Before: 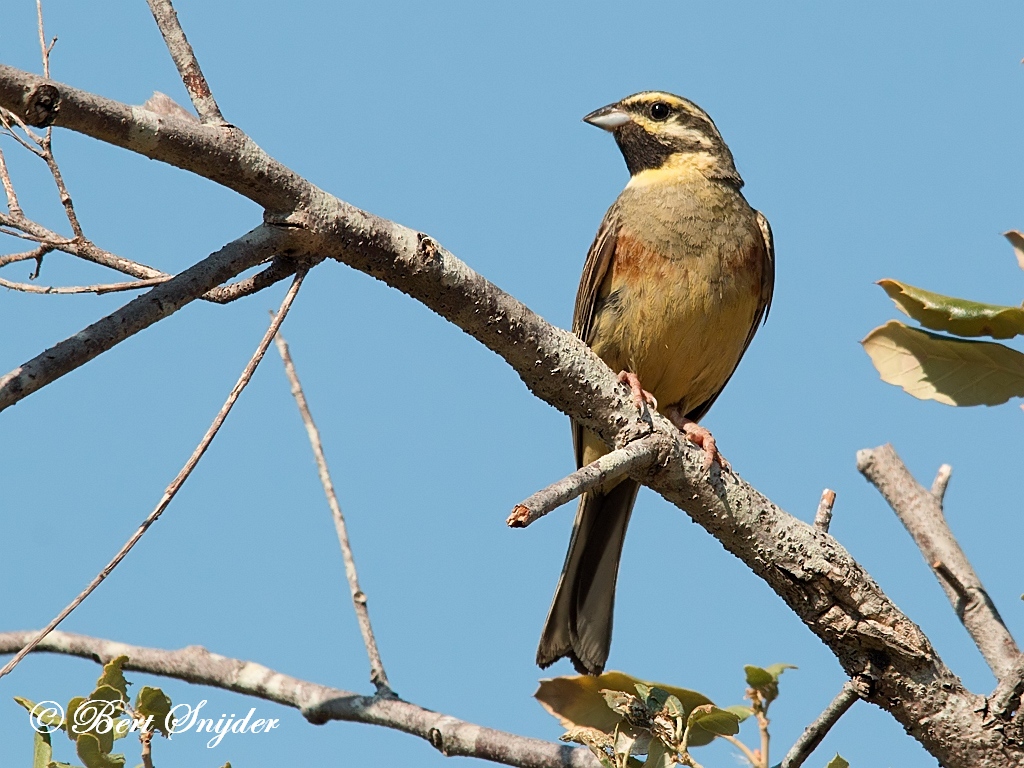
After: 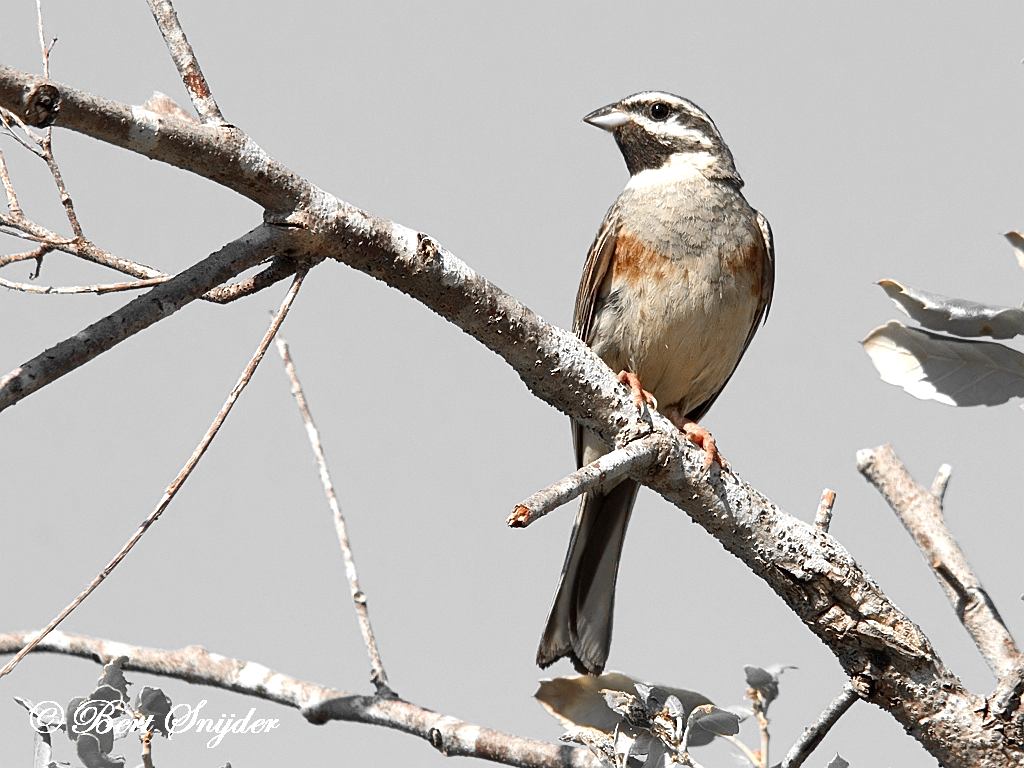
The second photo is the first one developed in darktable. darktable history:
color zones: curves: ch0 [(0, 0.497) (0.096, 0.361) (0.221, 0.538) (0.429, 0.5) (0.571, 0.5) (0.714, 0.5) (0.857, 0.5) (1, 0.497)]; ch1 [(0, 0.5) (0.143, 0.5) (0.257, -0.002) (0.429, 0.04) (0.571, -0.001) (0.714, -0.015) (0.857, 0.024) (1, 0.5)]
exposure: black level correction 0, exposure 0.889 EV, compensate exposure bias true, compensate highlight preservation false
